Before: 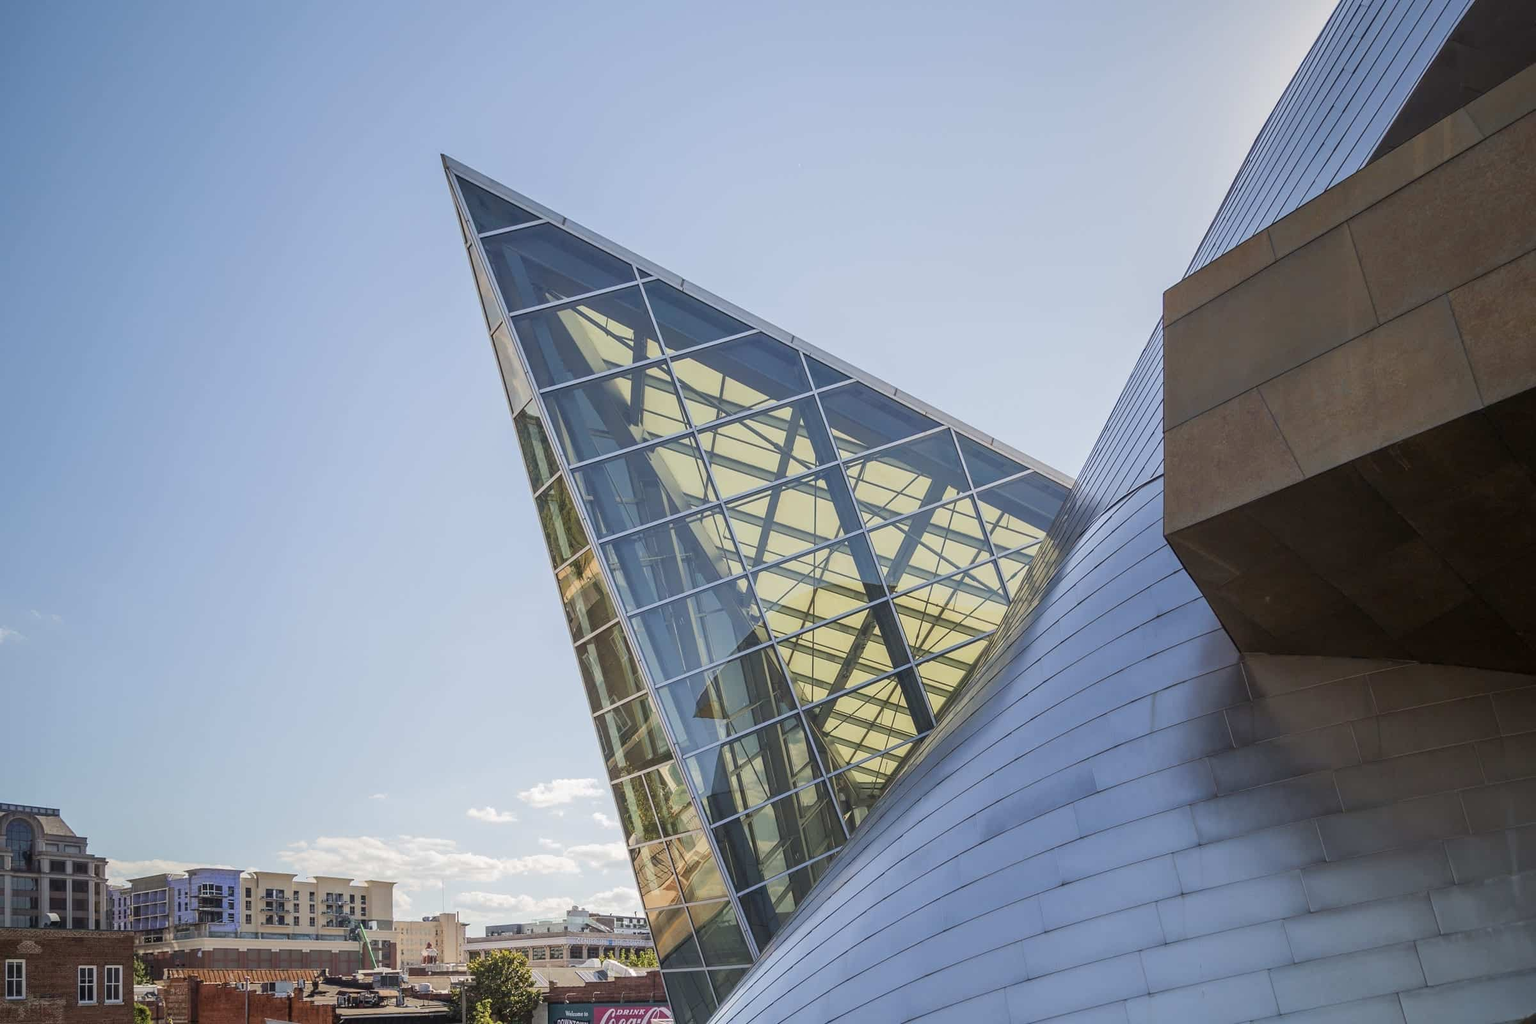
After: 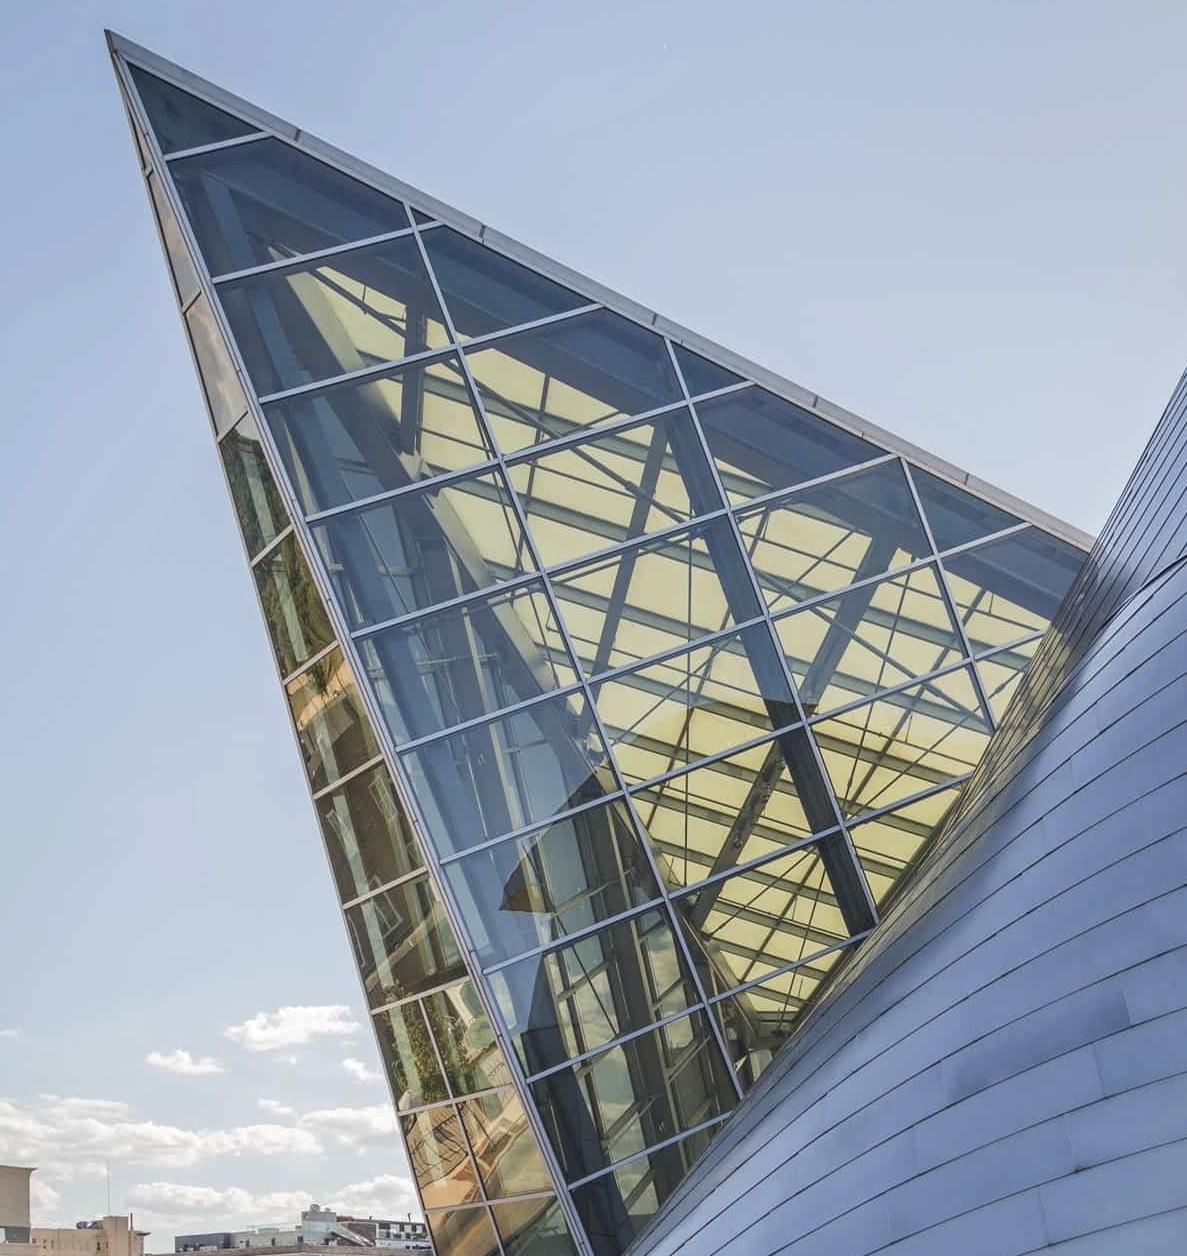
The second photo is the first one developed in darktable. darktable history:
local contrast: highlights 100%, shadows 100%, detail 120%, midtone range 0.2
crop and rotate: angle 0.02°, left 24.353%, top 13.219%, right 26.156%, bottom 8.224%
levels: levels [0, 0.51, 1]
